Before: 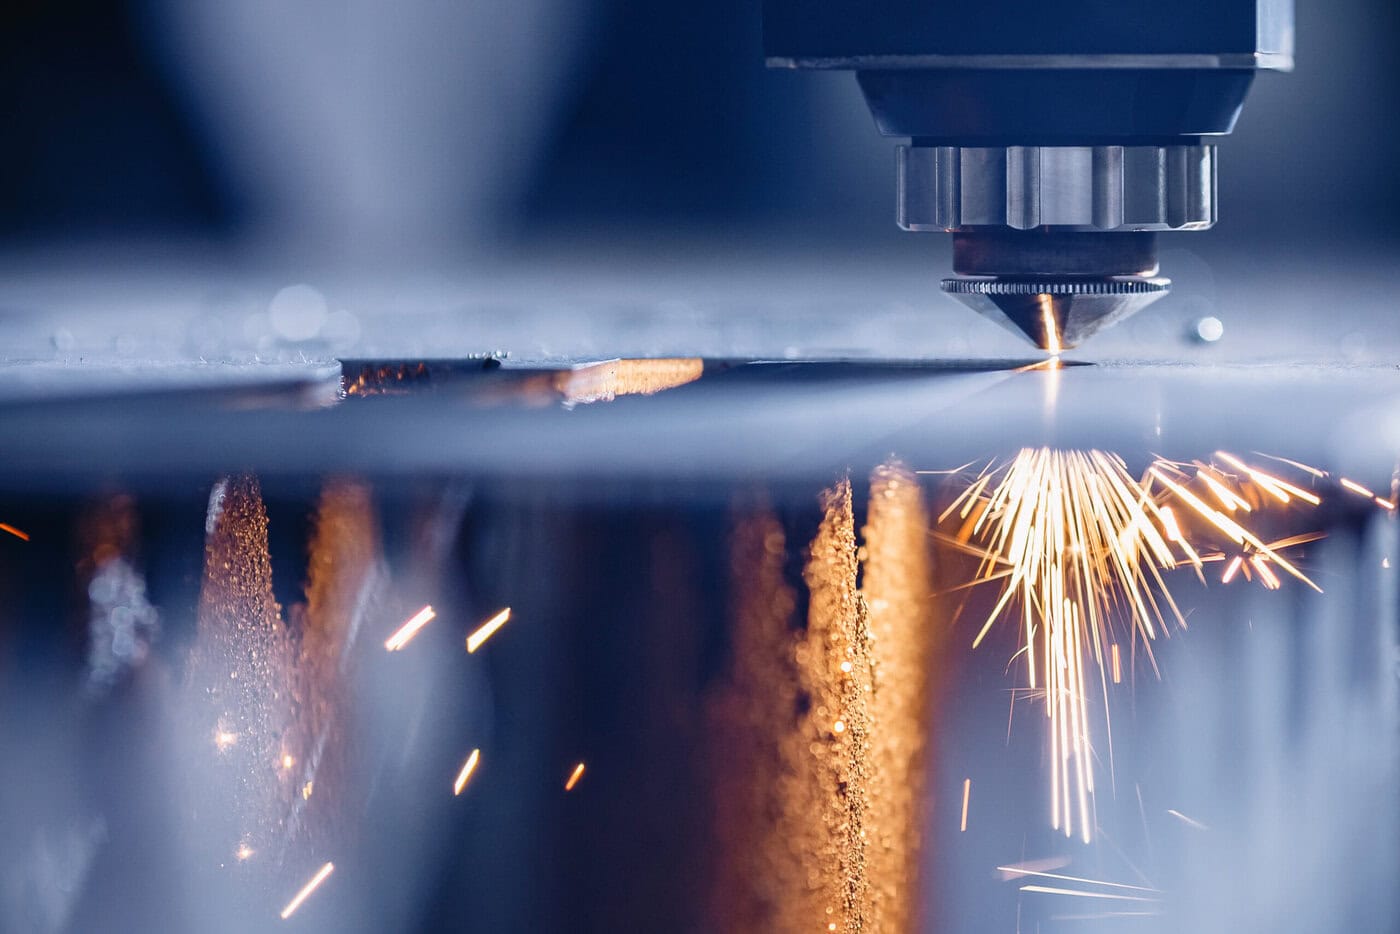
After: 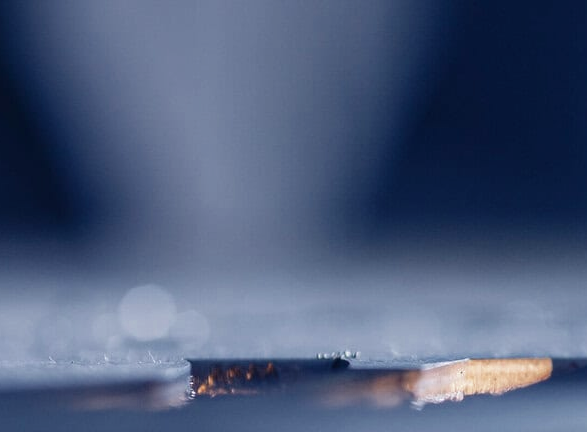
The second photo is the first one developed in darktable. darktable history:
crop and rotate: left 10.817%, top 0.062%, right 47.194%, bottom 53.626%
color zones: curves: ch0 [(0, 0.5) (0.125, 0.4) (0.25, 0.5) (0.375, 0.4) (0.5, 0.4) (0.625, 0.35) (0.75, 0.35) (0.875, 0.5)]; ch1 [(0, 0.35) (0.125, 0.45) (0.25, 0.35) (0.375, 0.35) (0.5, 0.35) (0.625, 0.35) (0.75, 0.45) (0.875, 0.35)]; ch2 [(0, 0.6) (0.125, 0.5) (0.25, 0.5) (0.375, 0.6) (0.5, 0.6) (0.625, 0.5) (0.75, 0.5) (0.875, 0.5)]
